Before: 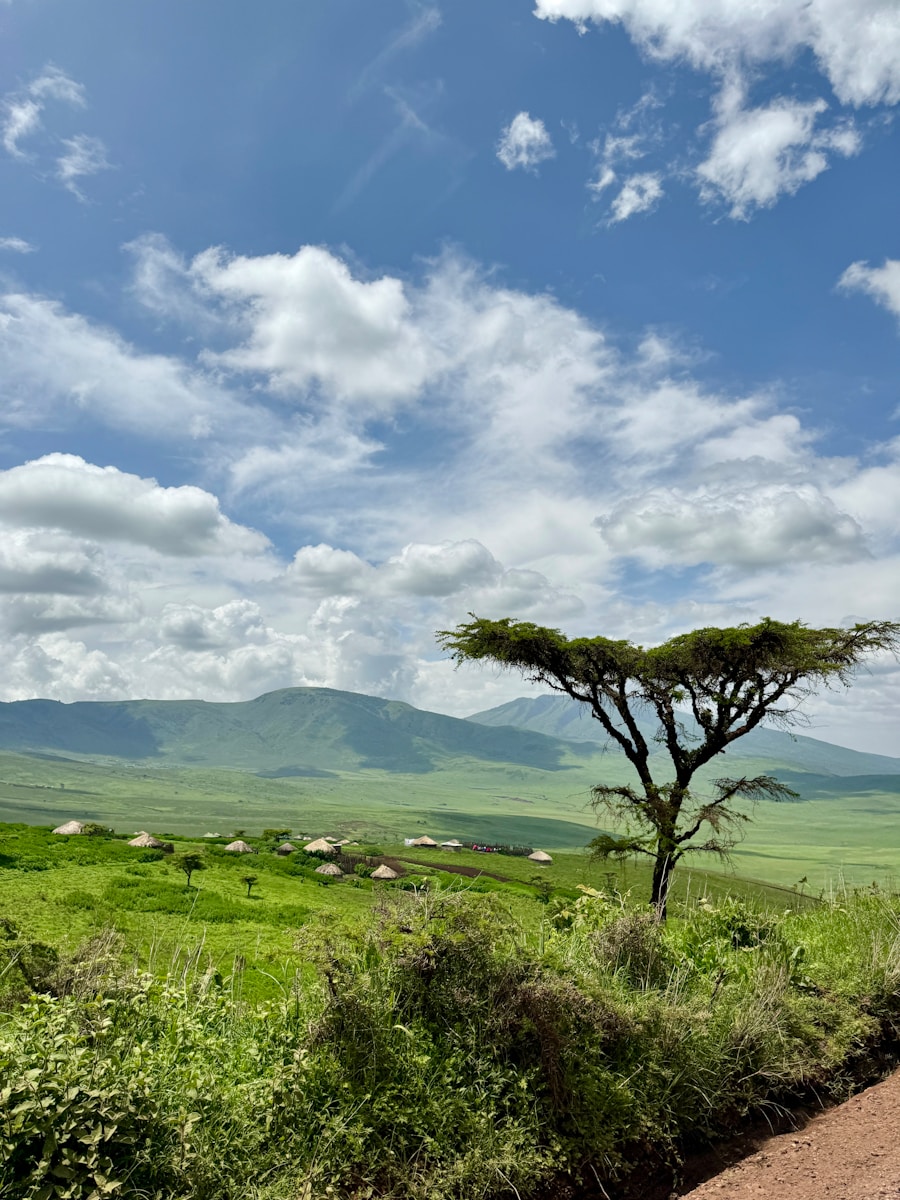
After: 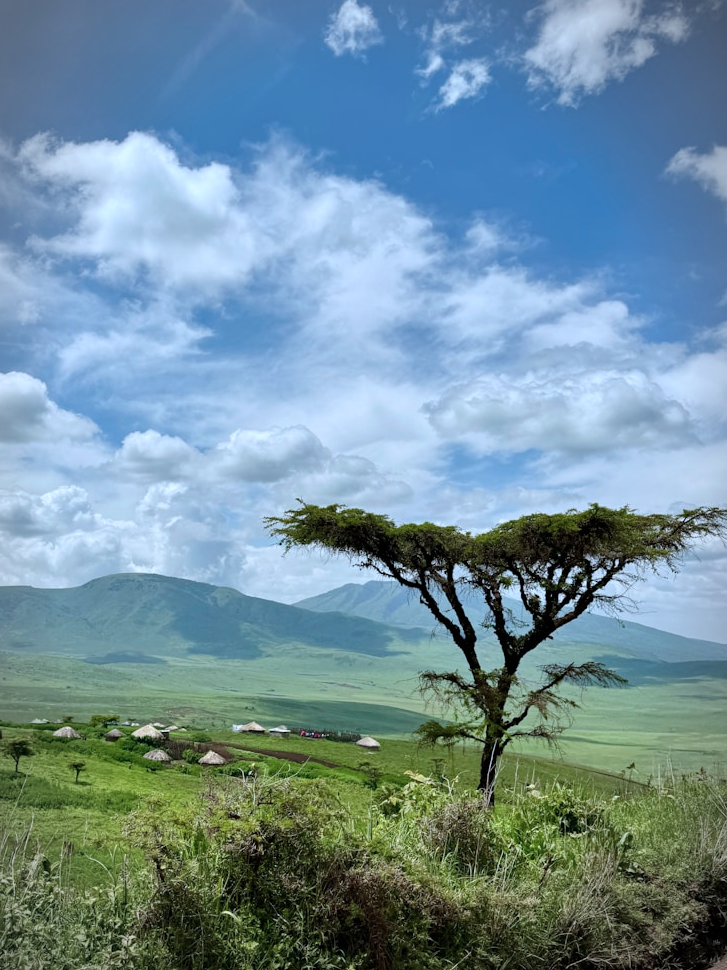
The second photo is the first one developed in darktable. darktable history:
vignetting: fall-off start 87%, automatic ratio true
crop: left 19.159%, top 9.58%, bottom 9.58%
color correction: highlights a* -2.24, highlights b* -18.1
